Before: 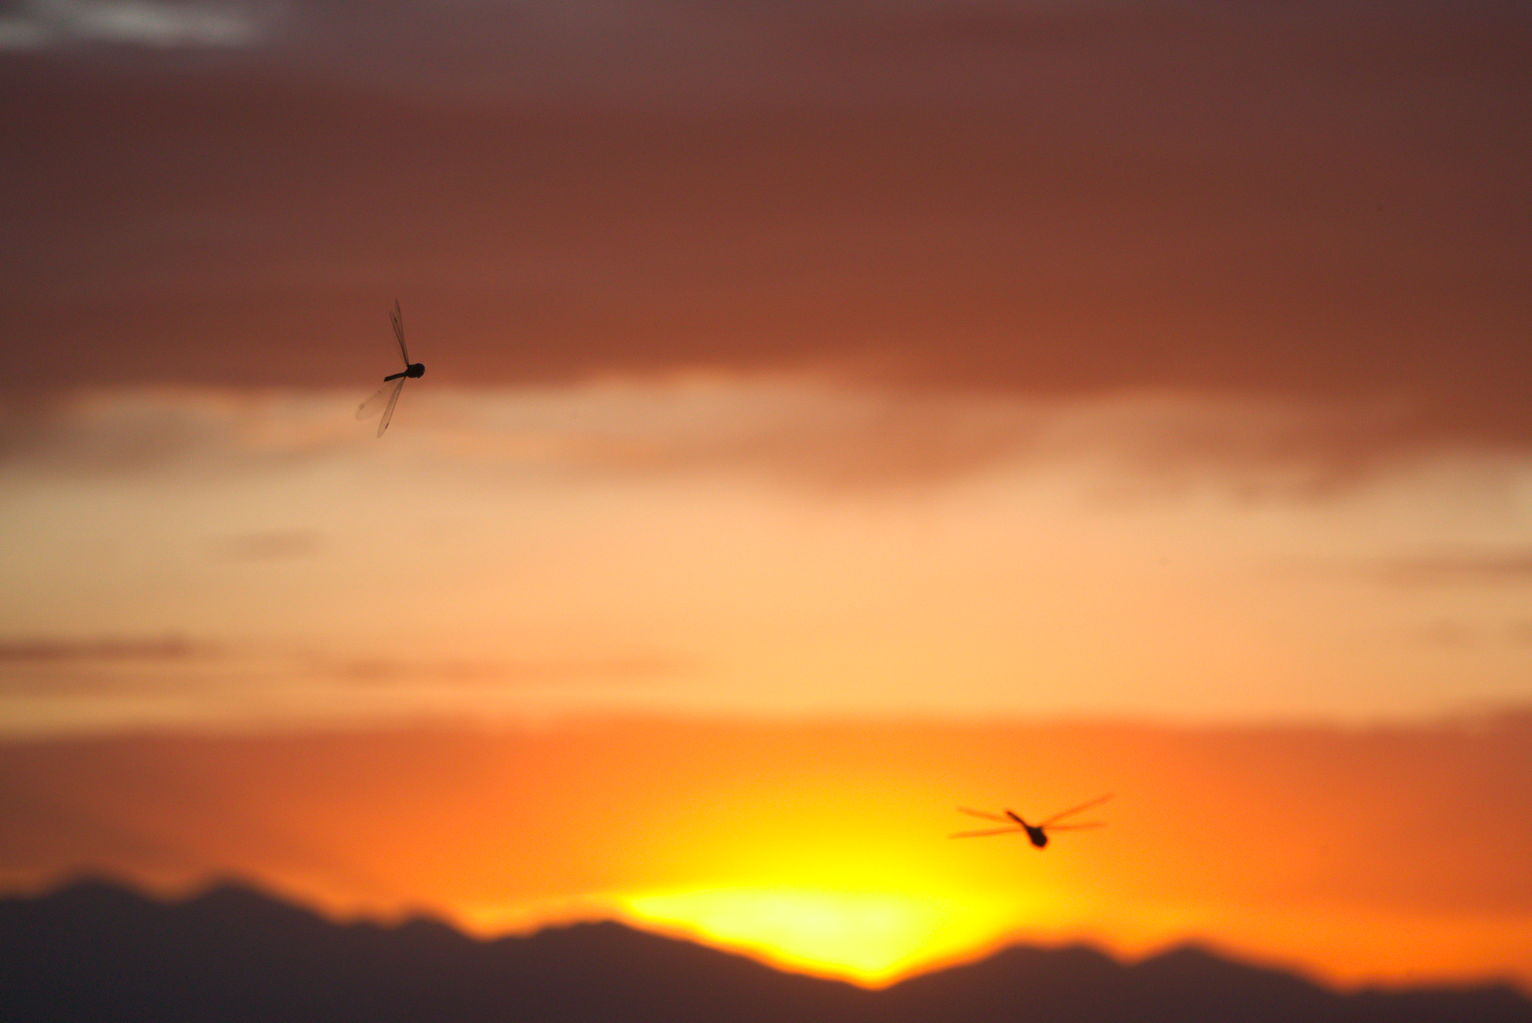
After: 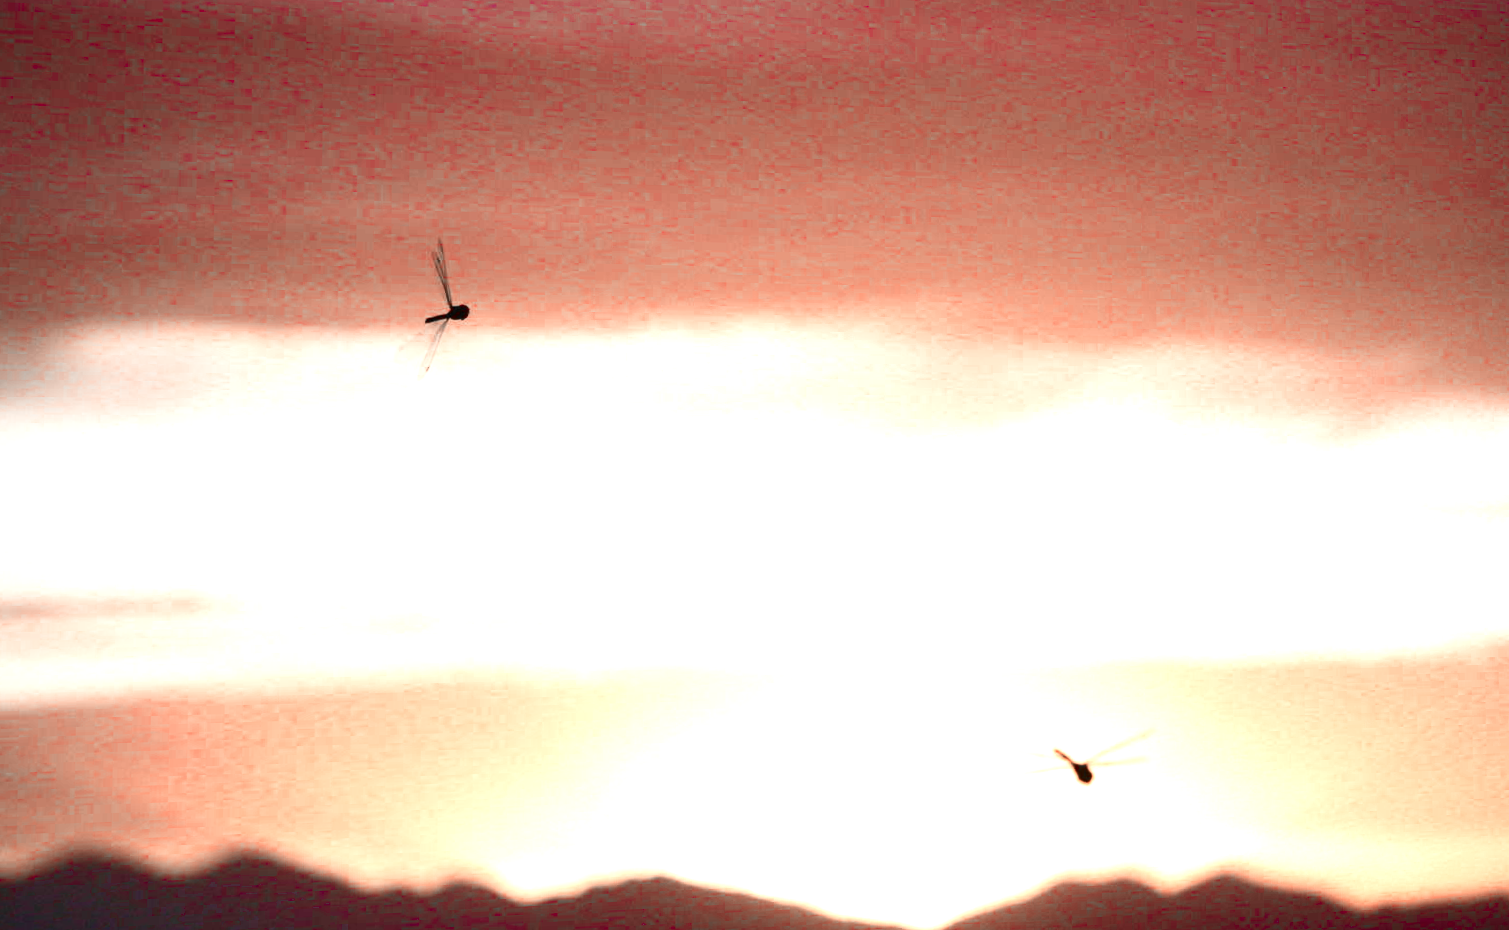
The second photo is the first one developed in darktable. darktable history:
exposure: black level correction 0.001, exposure 1.84 EV, compensate highlight preservation false
contrast brightness saturation: contrast 0.32, brightness -0.08, saturation 0.17
color zones: curves: ch0 [(0, 0.278) (0.143, 0.5) (0.286, 0.5) (0.429, 0.5) (0.571, 0.5) (0.714, 0.5) (0.857, 0.5) (1, 0.5)]; ch1 [(0, 1) (0.143, 0.165) (0.286, 0) (0.429, 0) (0.571, 0) (0.714, 0) (0.857, 0.5) (1, 0.5)]; ch2 [(0, 0.508) (0.143, 0.5) (0.286, 0.5) (0.429, 0.5) (0.571, 0.5) (0.714, 0.5) (0.857, 0.5) (1, 0.5)]
rotate and perspective: rotation -0.013°, lens shift (vertical) -0.027, lens shift (horizontal) 0.178, crop left 0.016, crop right 0.989, crop top 0.082, crop bottom 0.918
